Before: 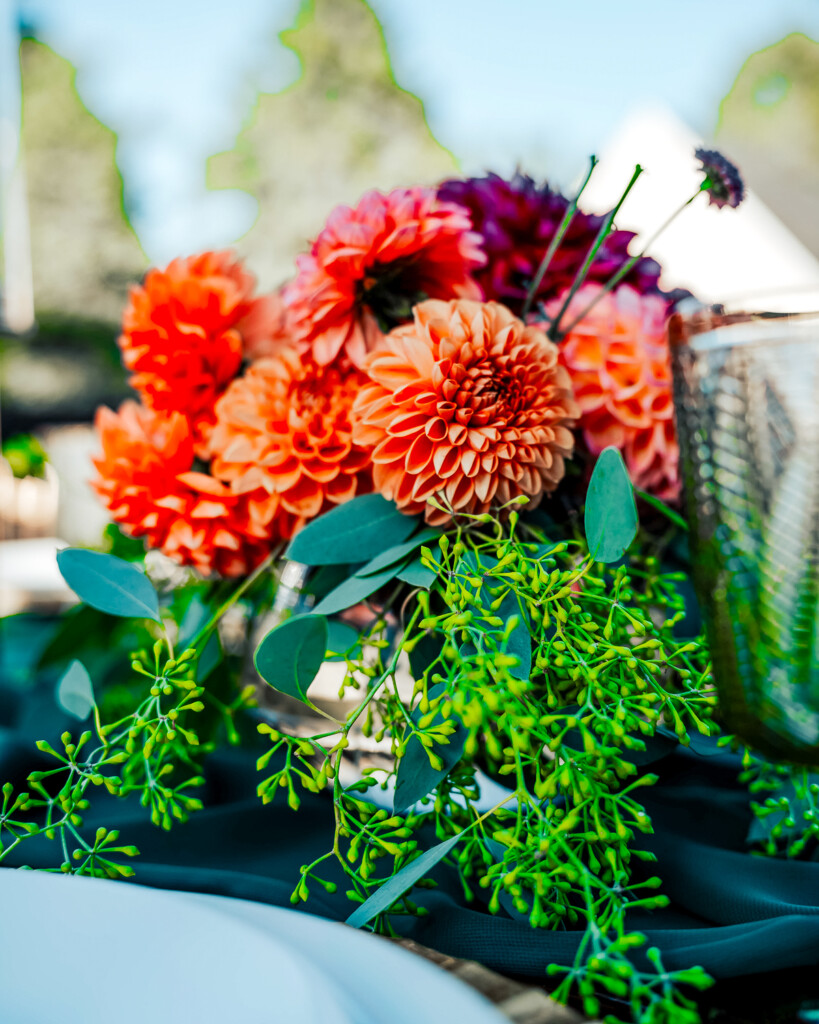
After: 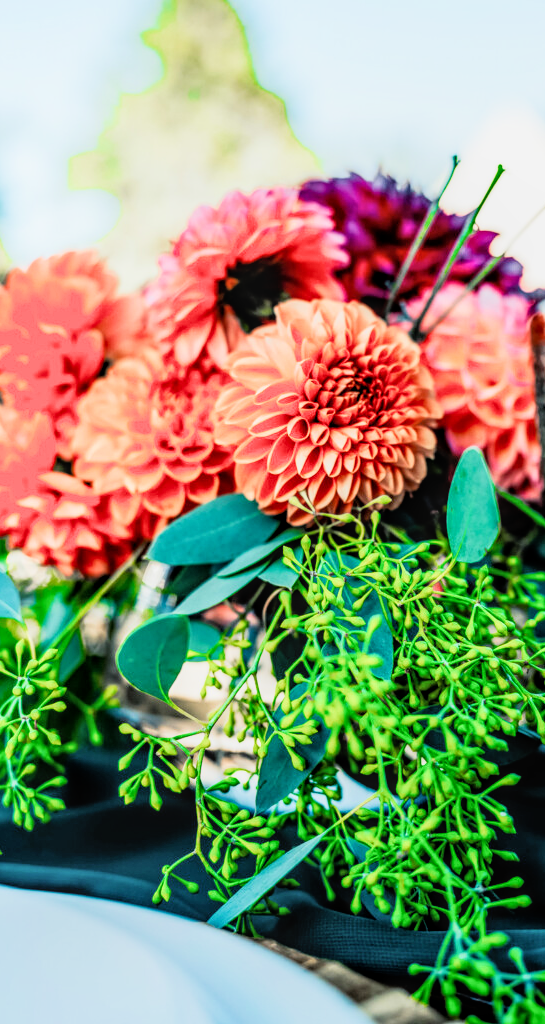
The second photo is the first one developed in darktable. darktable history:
filmic rgb: black relative exposure -7.75 EV, white relative exposure 4.4 EV, threshold 3 EV, hardness 3.76, latitude 50%, contrast 1.1, color science v5 (2021), contrast in shadows safe, contrast in highlights safe, enable highlight reconstruction true
exposure: black level correction 0, exposure 0.953 EV, compensate exposure bias true, compensate highlight preservation false
crop: left 16.899%, right 16.556%
local contrast: on, module defaults
